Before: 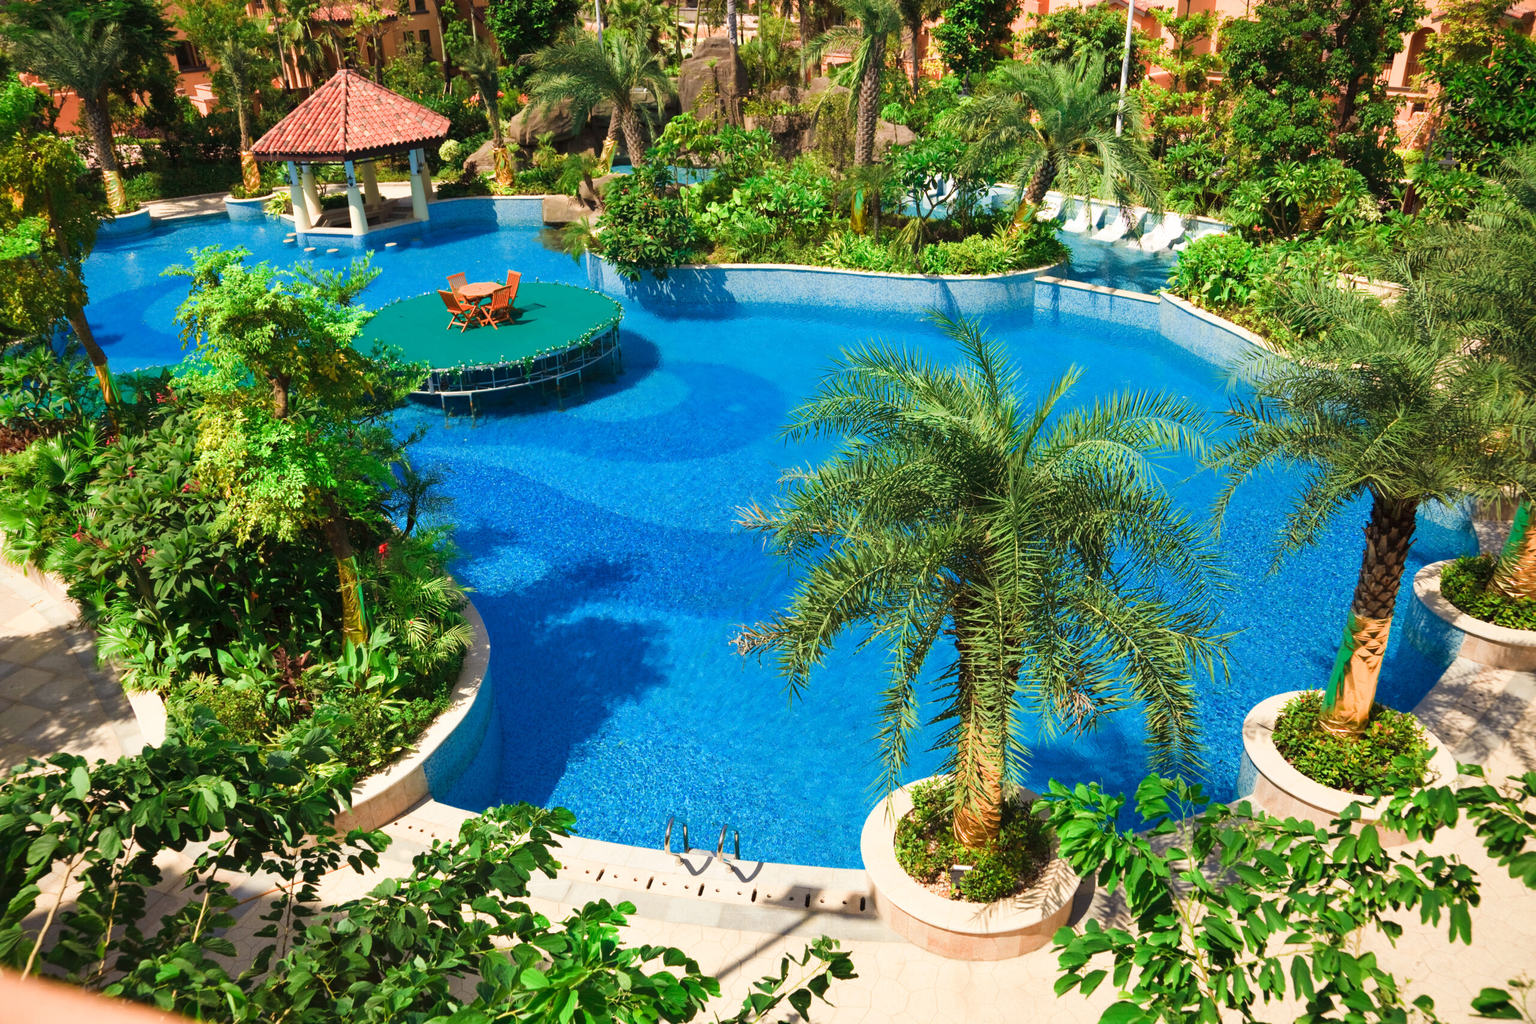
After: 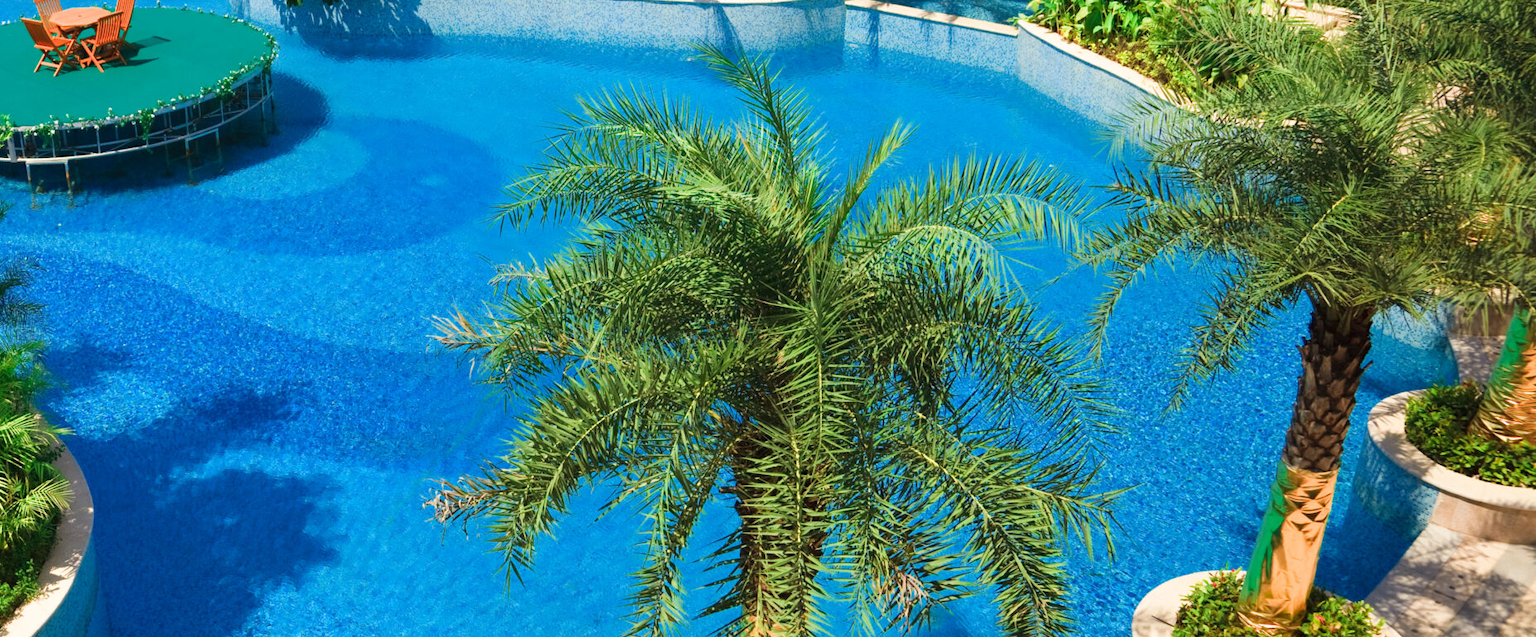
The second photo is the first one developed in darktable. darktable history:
crop and rotate: left 27.521%, top 27.085%, bottom 27.796%
